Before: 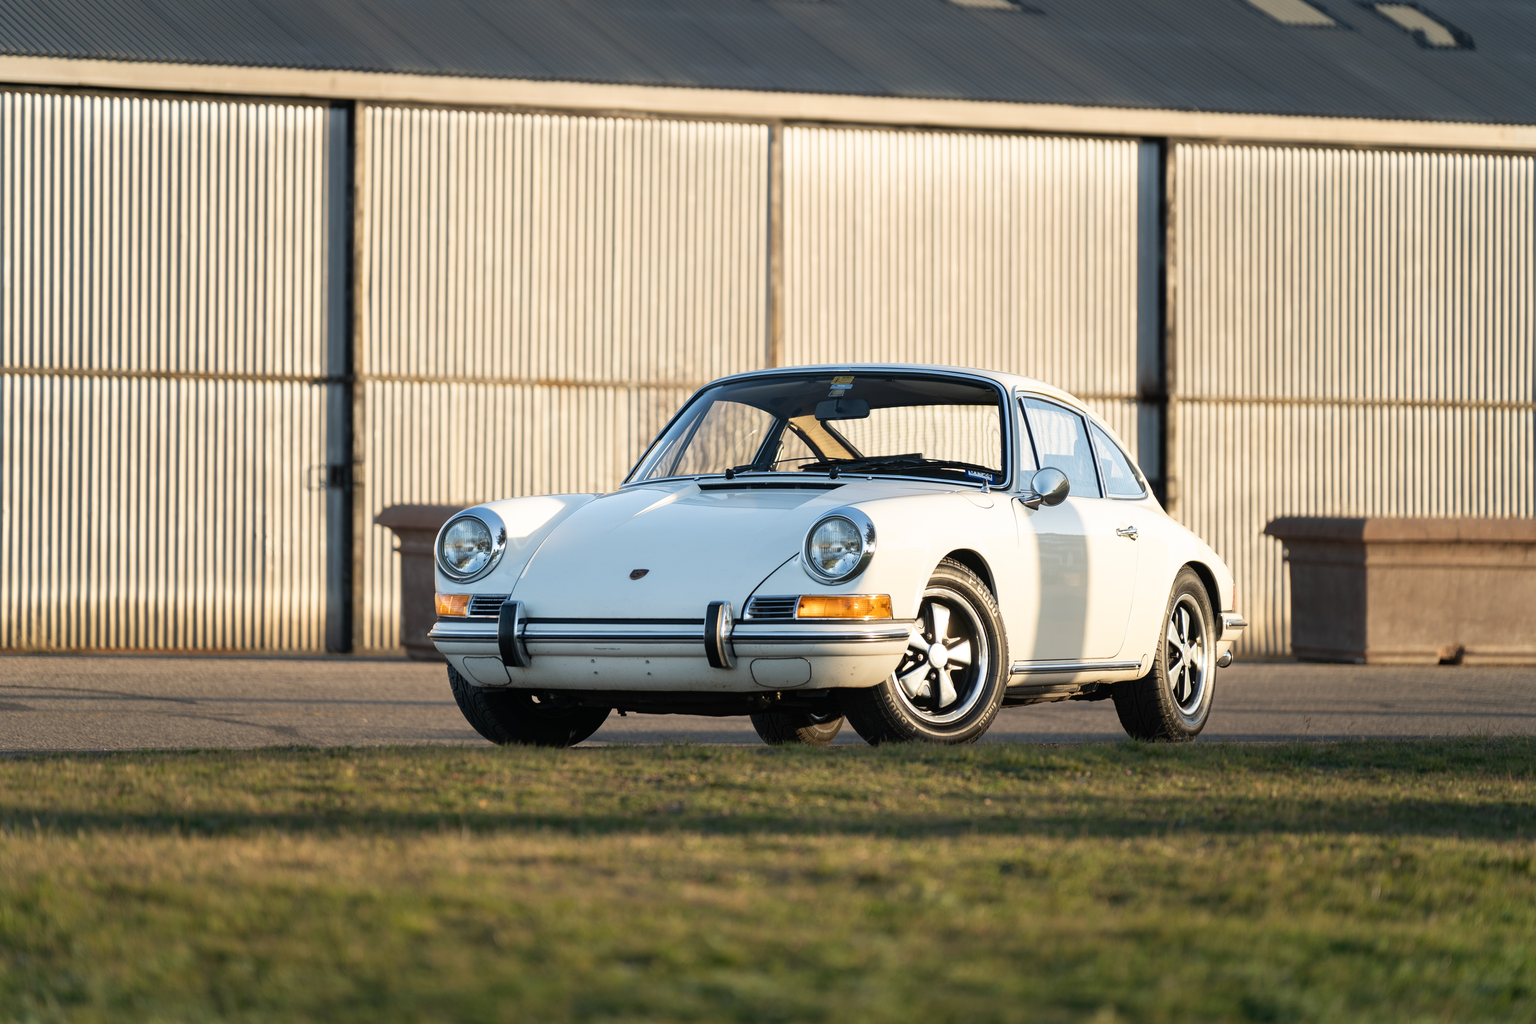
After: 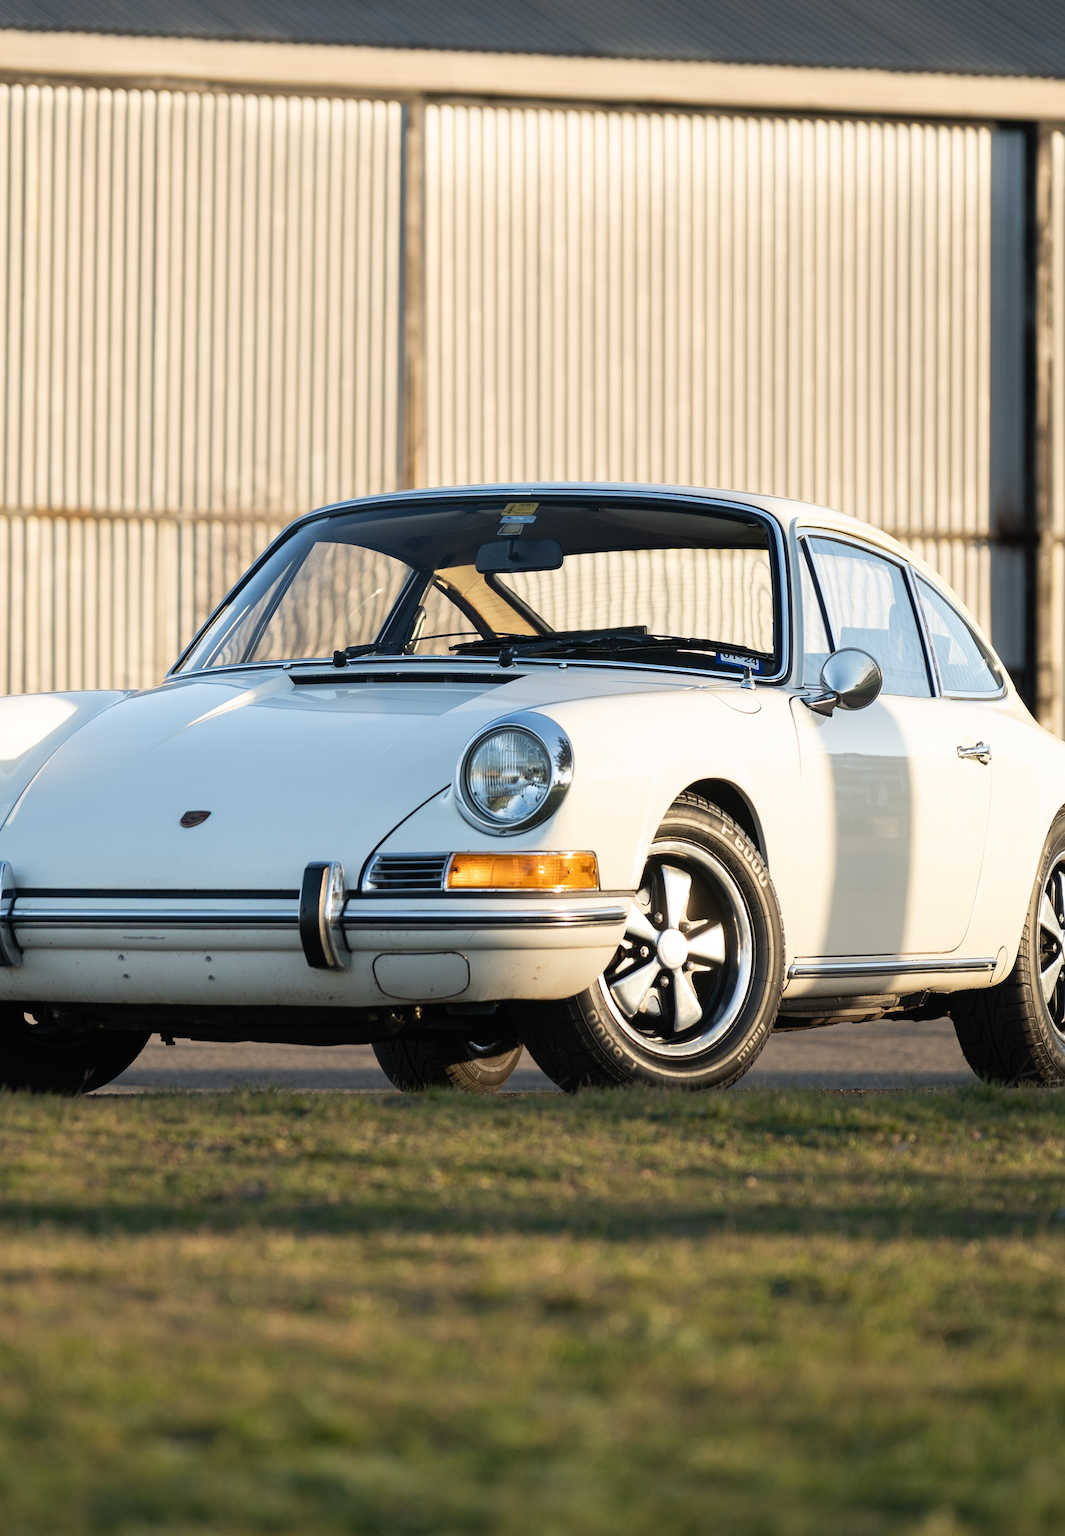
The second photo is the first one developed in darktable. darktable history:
crop: left 33.666%, top 6.007%, right 22.849%
